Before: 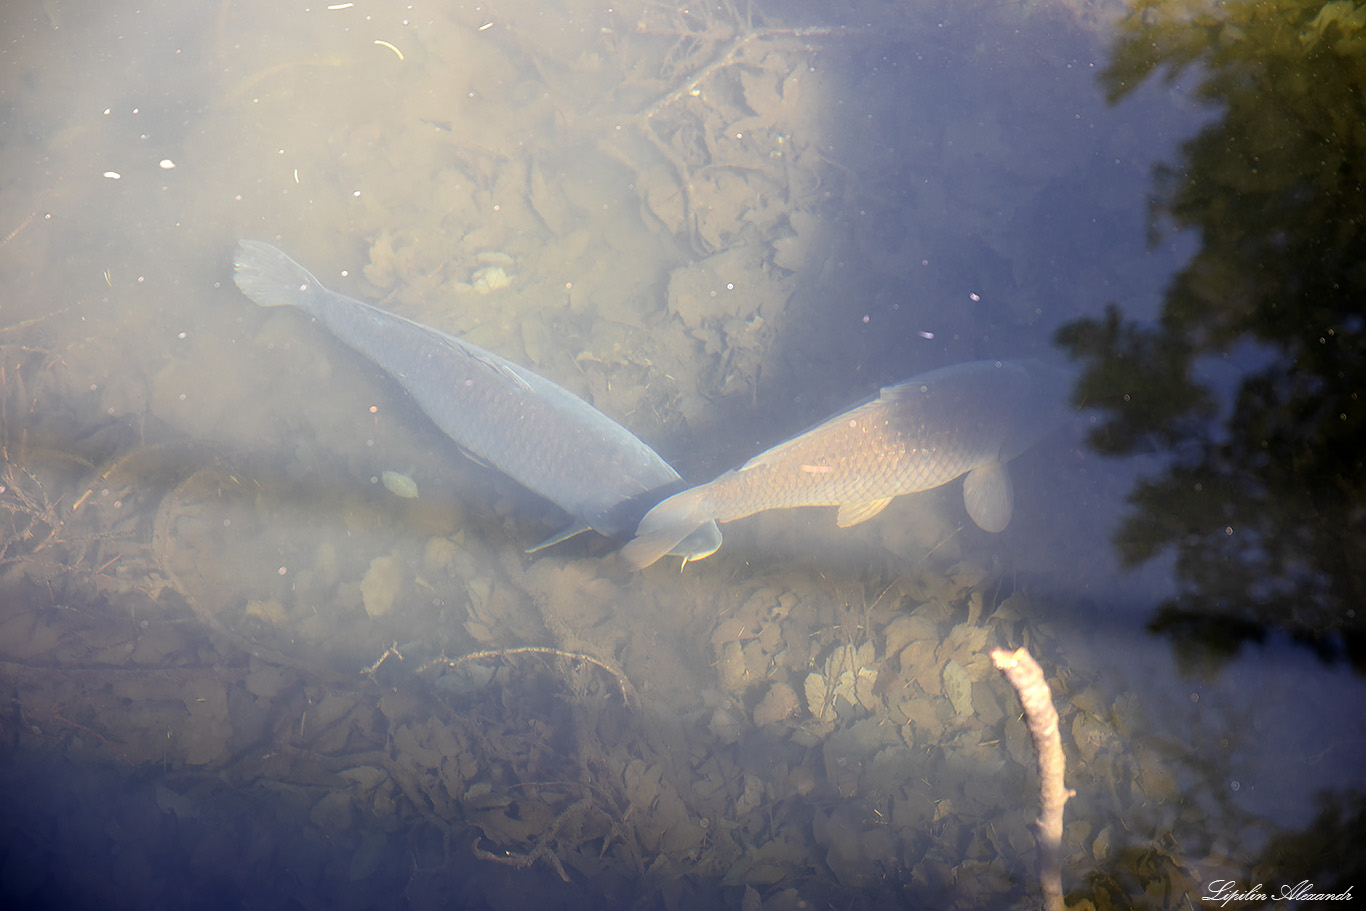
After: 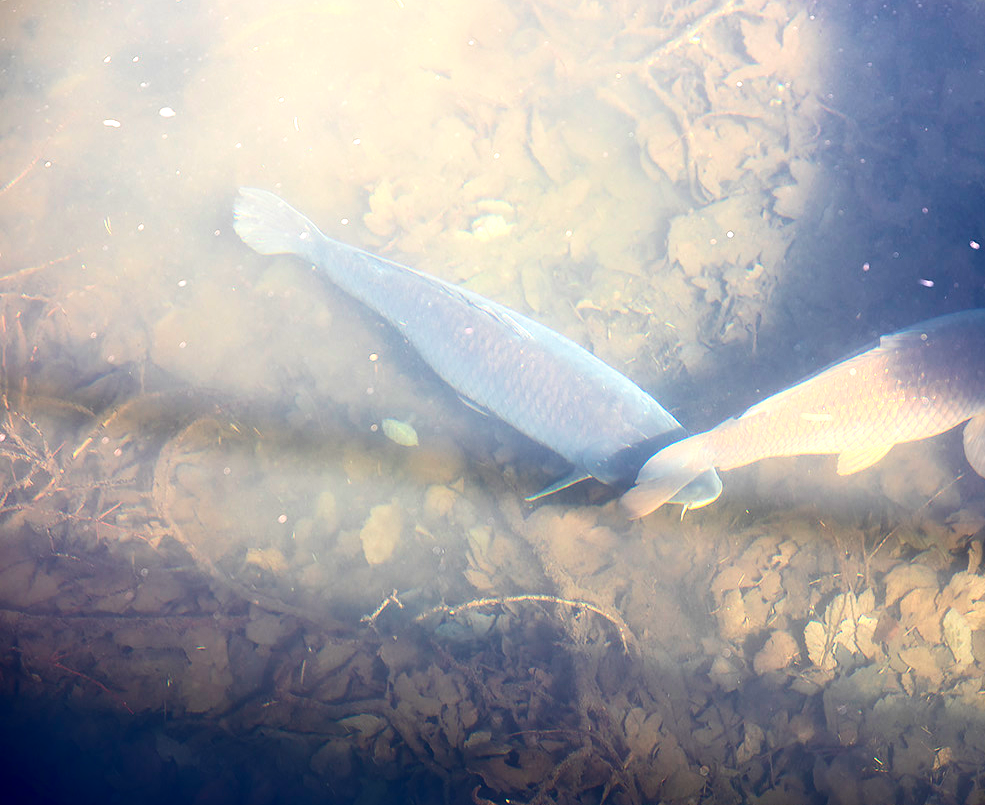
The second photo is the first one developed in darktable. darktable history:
crop: top 5.803%, right 27.852%, bottom 5.787%
contrast brightness saturation: contrast 0.194, brightness -0.241, saturation 0.108
velvia: on, module defaults
color zones: curves: ch0 [(0, 0.5) (0.143, 0.5) (0.286, 0.5) (0.429, 0.5) (0.571, 0.5) (0.714, 0.476) (0.857, 0.5) (1, 0.5)]; ch2 [(0, 0.5) (0.143, 0.5) (0.286, 0.5) (0.429, 0.5) (0.571, 0.5) (0.714, 0.487) (0.857, 0.5) (1, 0.5)]
exposure: exposure 0.664 EV, compensate highlight preservation false
